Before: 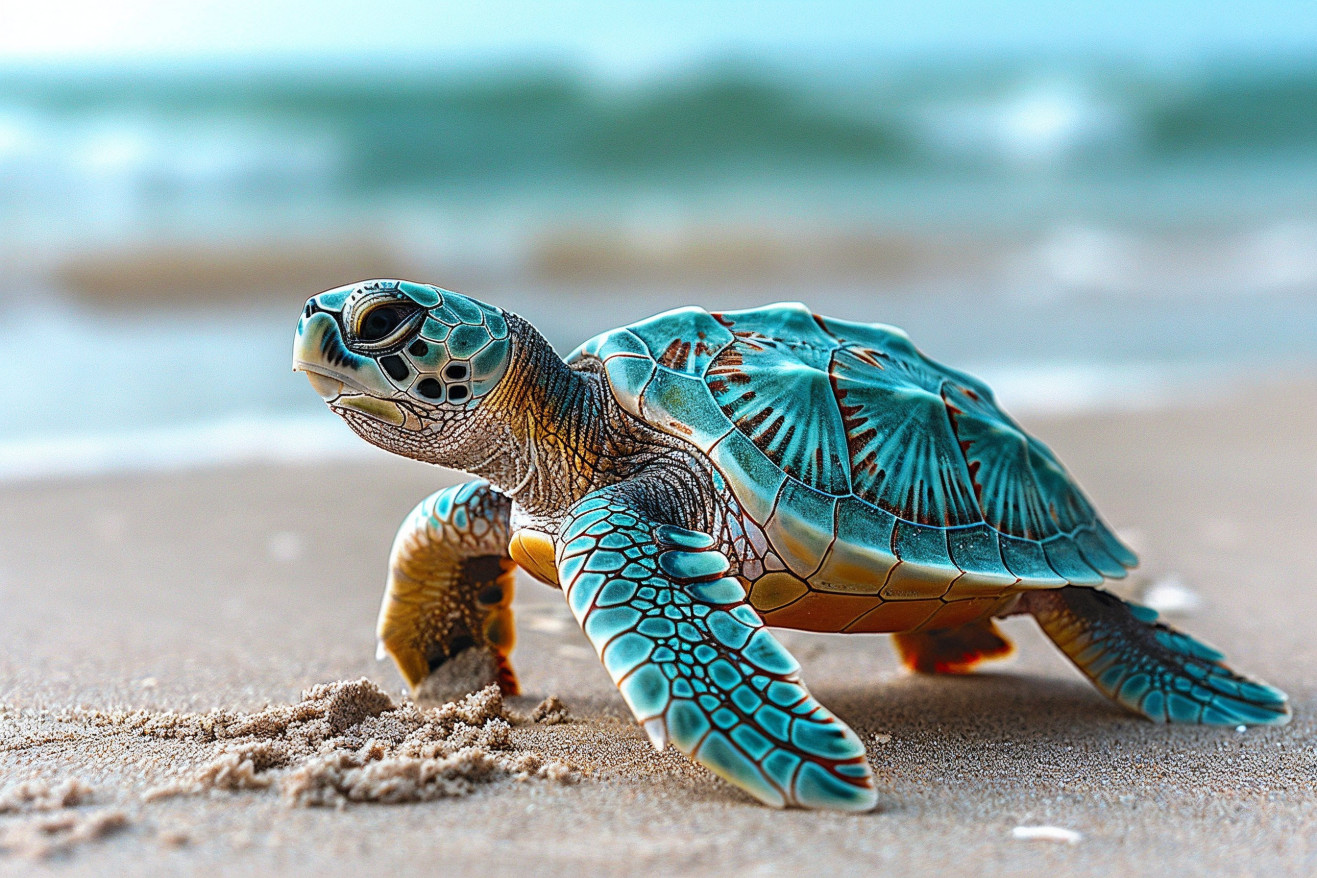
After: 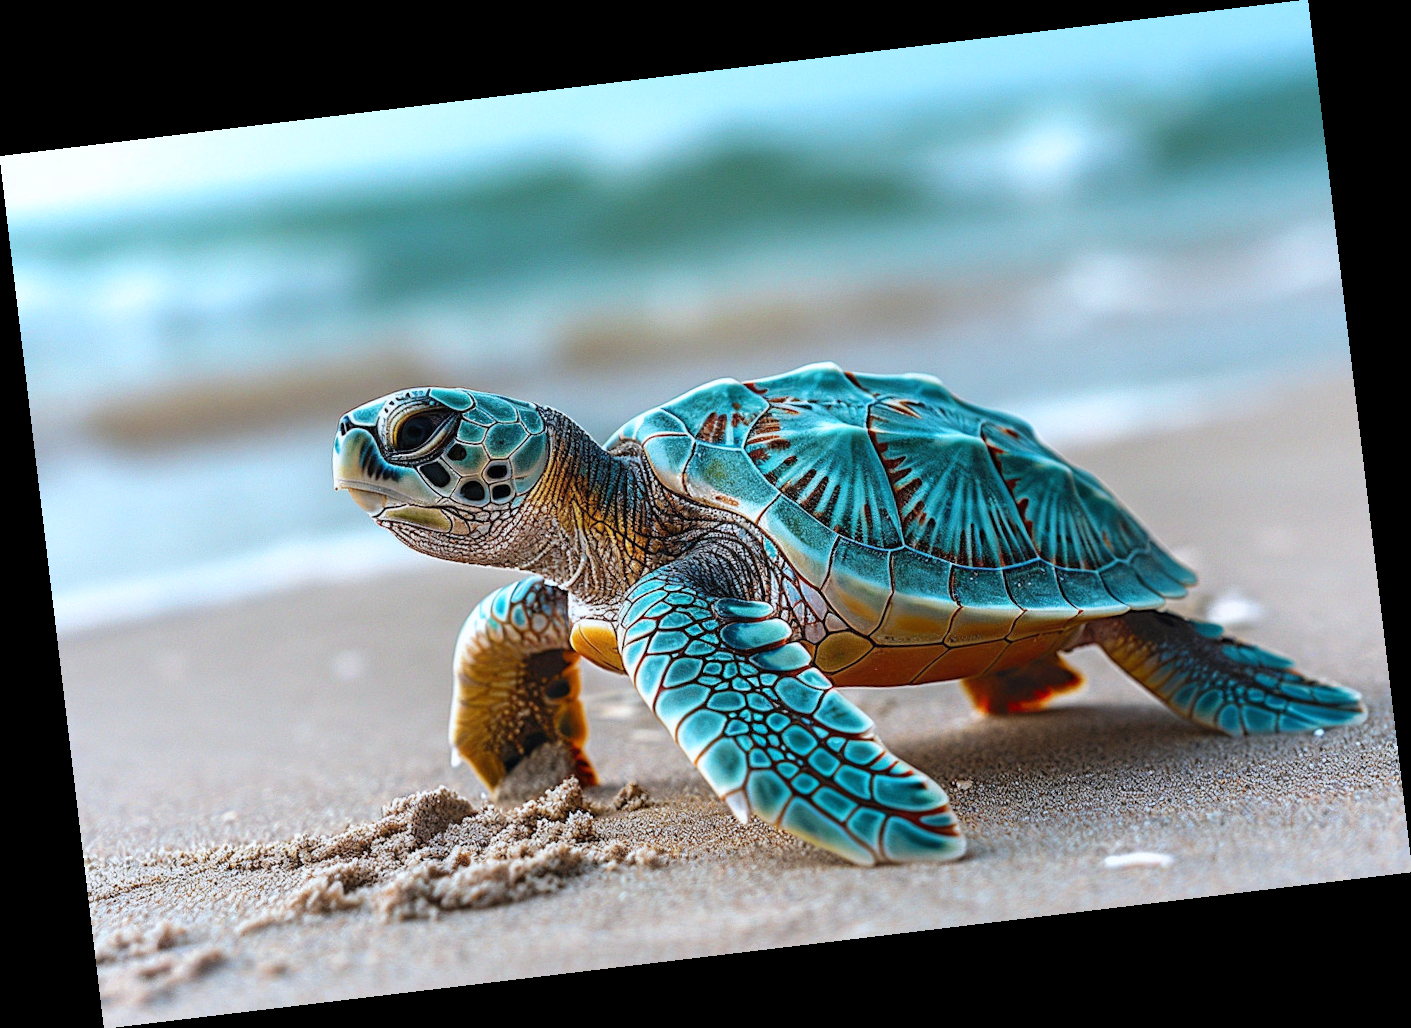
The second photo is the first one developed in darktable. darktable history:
rotate and perspective: rotation -6.83°, automatic cropping off
white balance: red 0.98, blue 1.034
